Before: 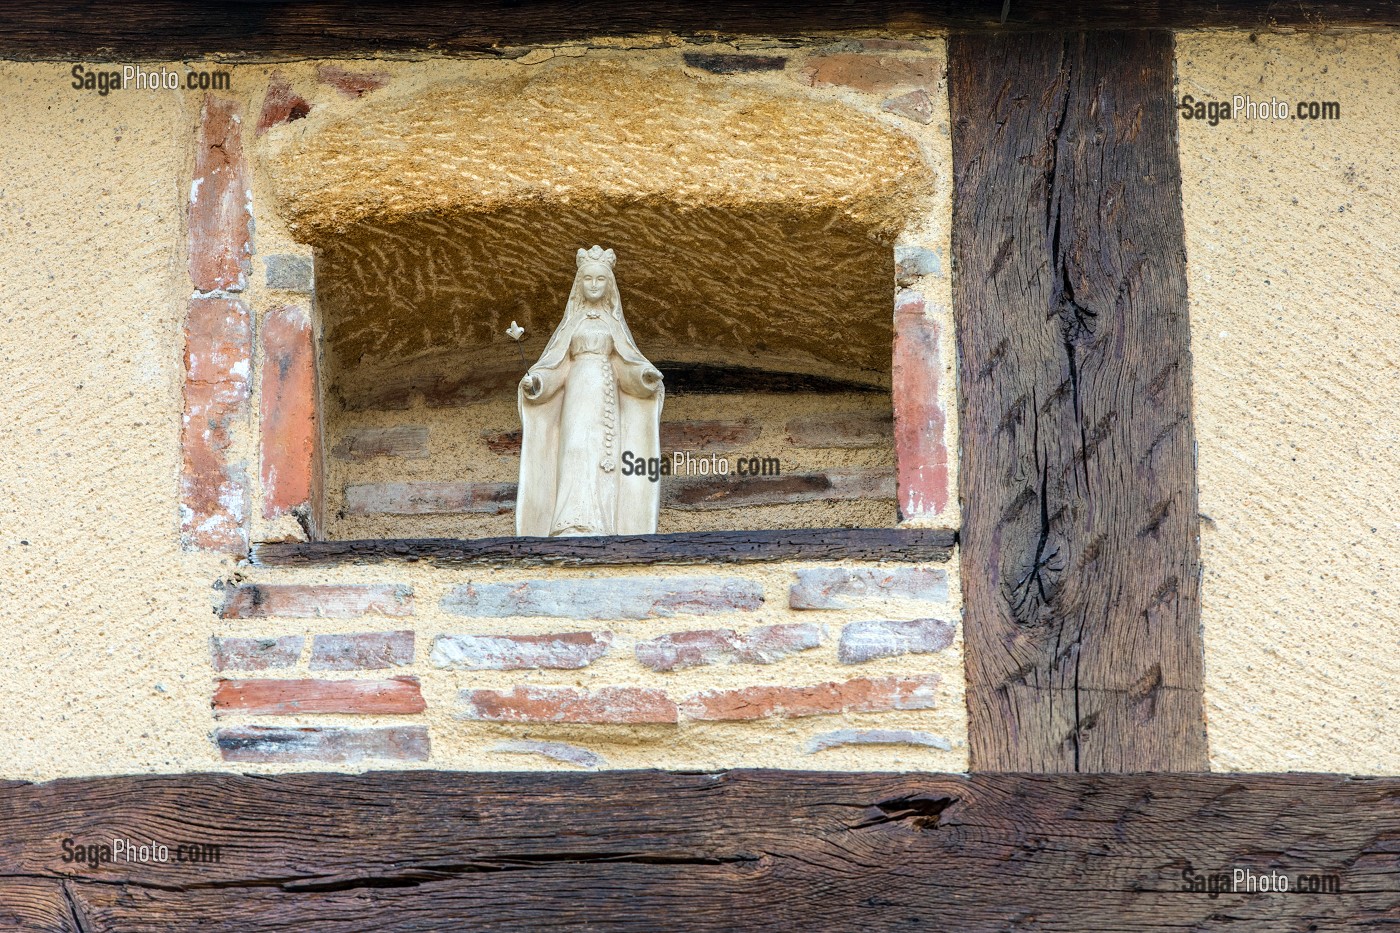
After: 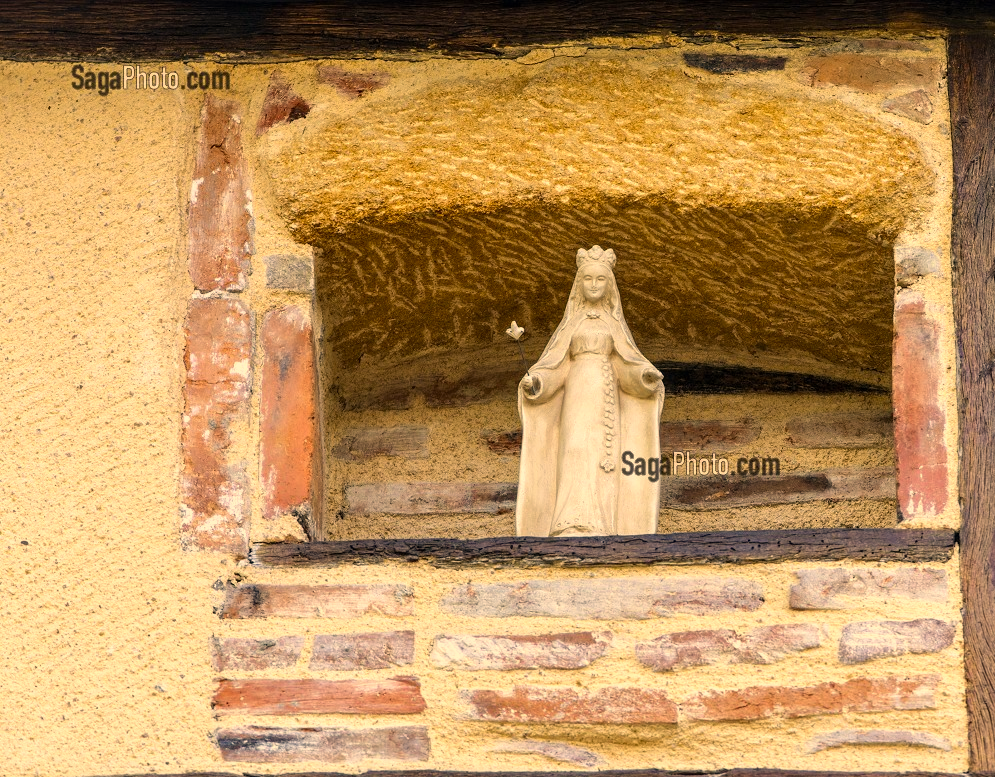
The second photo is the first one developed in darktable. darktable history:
color correction: highlights a* 15, highlights b* 31.55
crop: right 28.885%, bottom 16.626%
